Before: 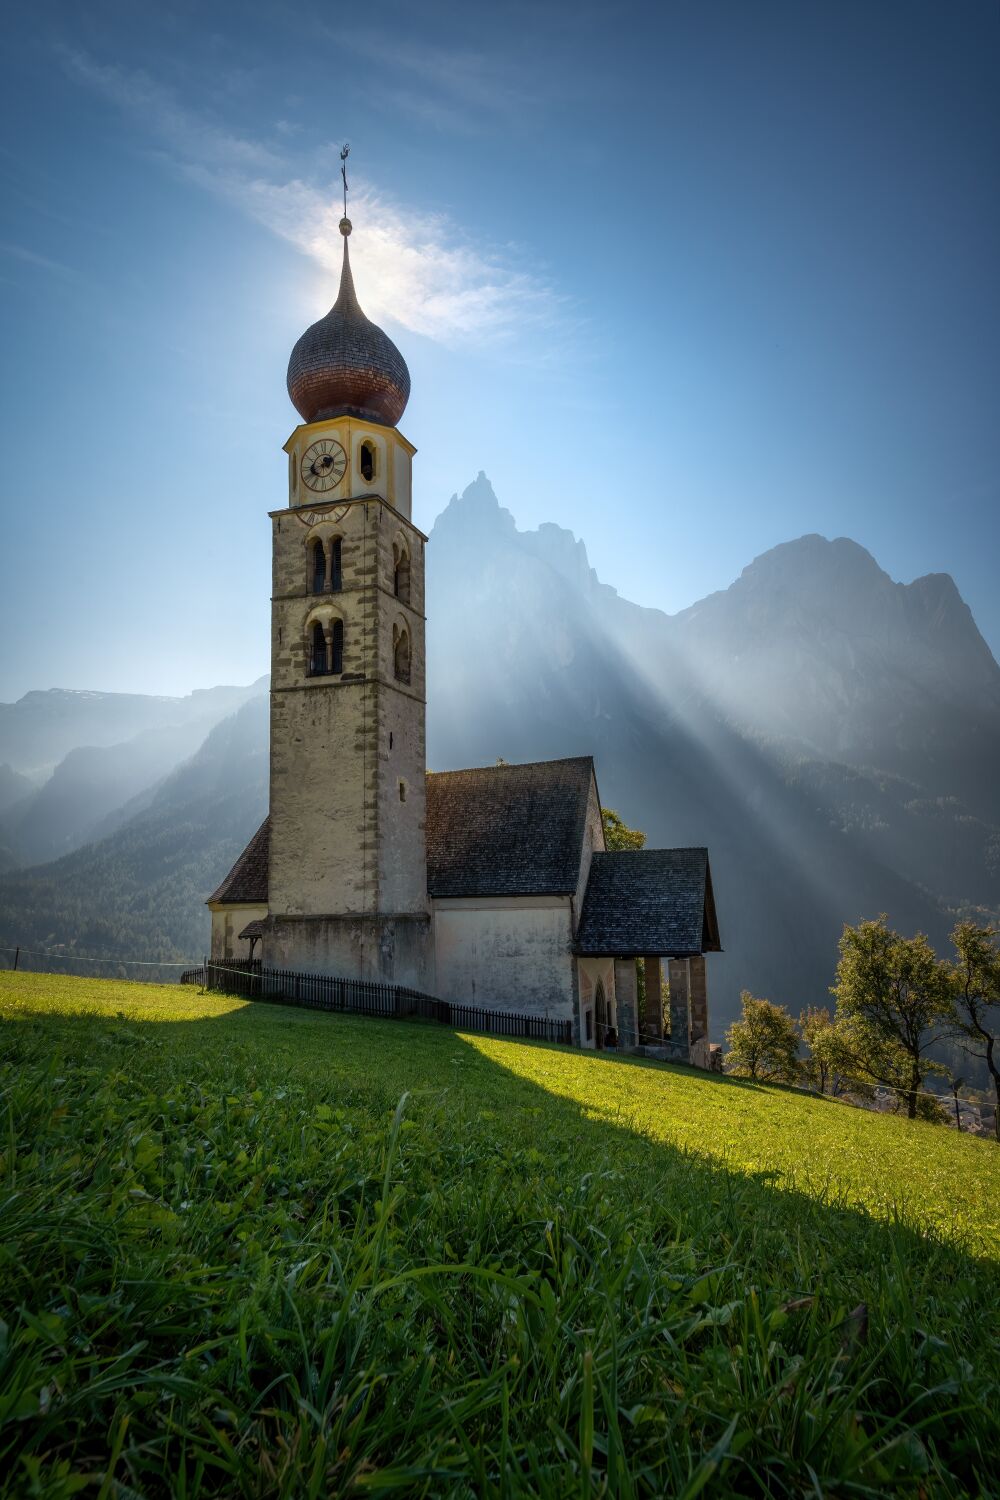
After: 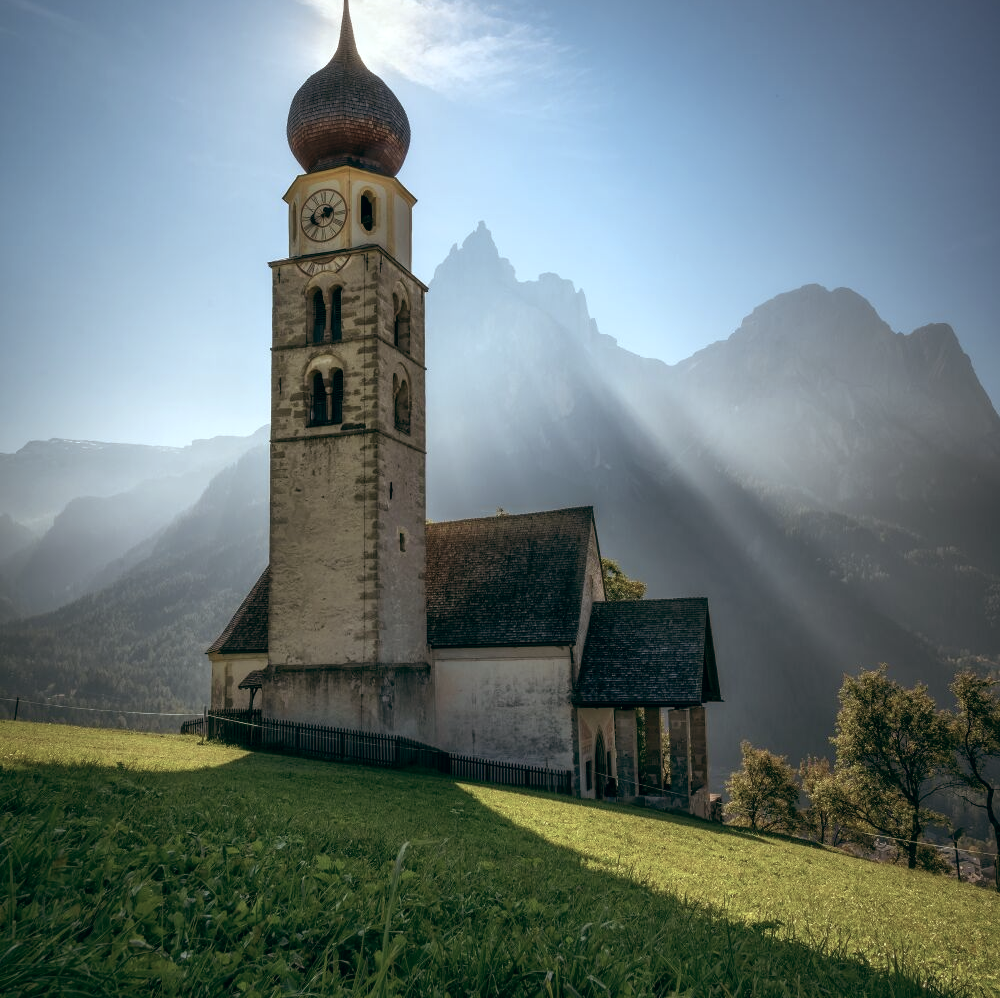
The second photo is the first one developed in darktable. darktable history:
color balance: lift [1, 0.994, 1.002, 1.006], gamma [0.957, 1.081, 1.016, 0.919], gain [0.97, 0.972, 1.01, 1.028], input saturation 91.06%, output saturation 79.8%
crop: top 16.727%, bottom 16.727%
exposure: black level correction 0.001, exposure 0.14 EV, compensate highlight preservation false
